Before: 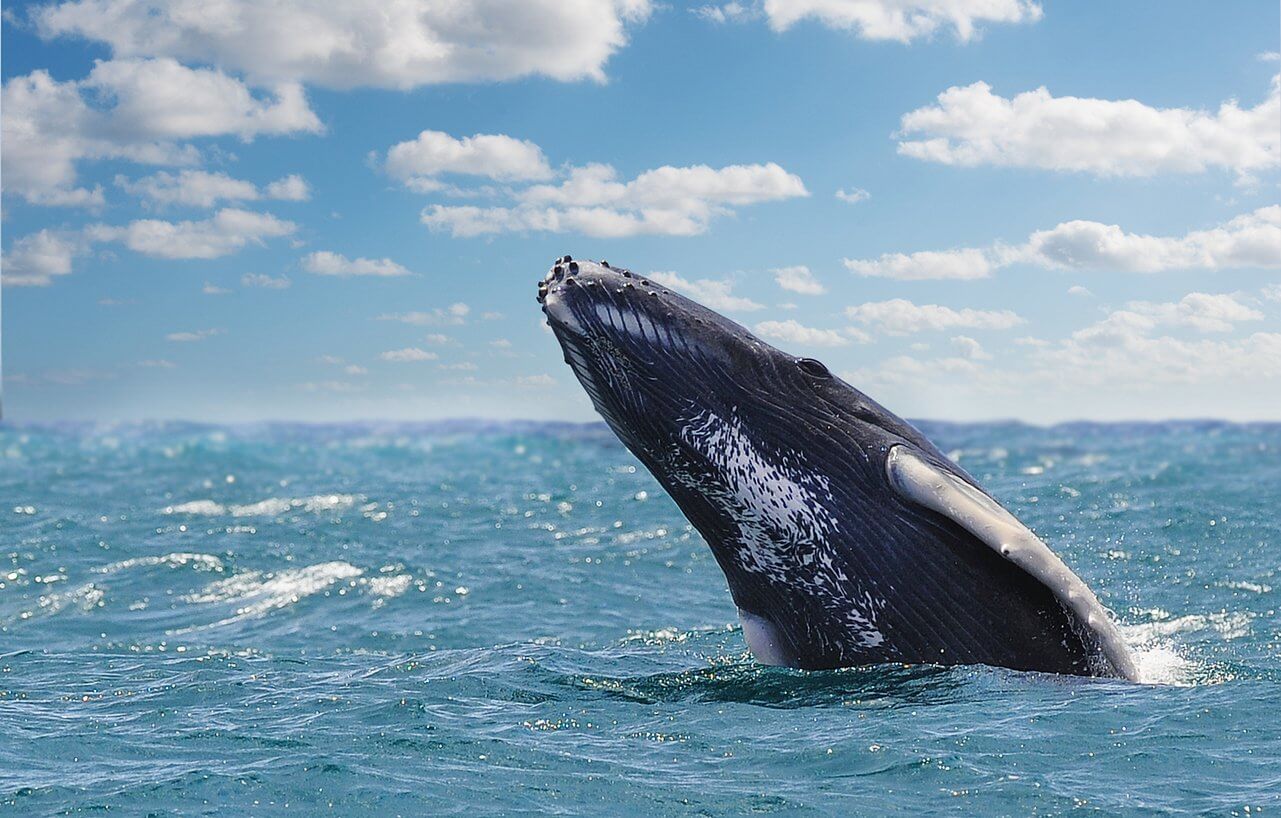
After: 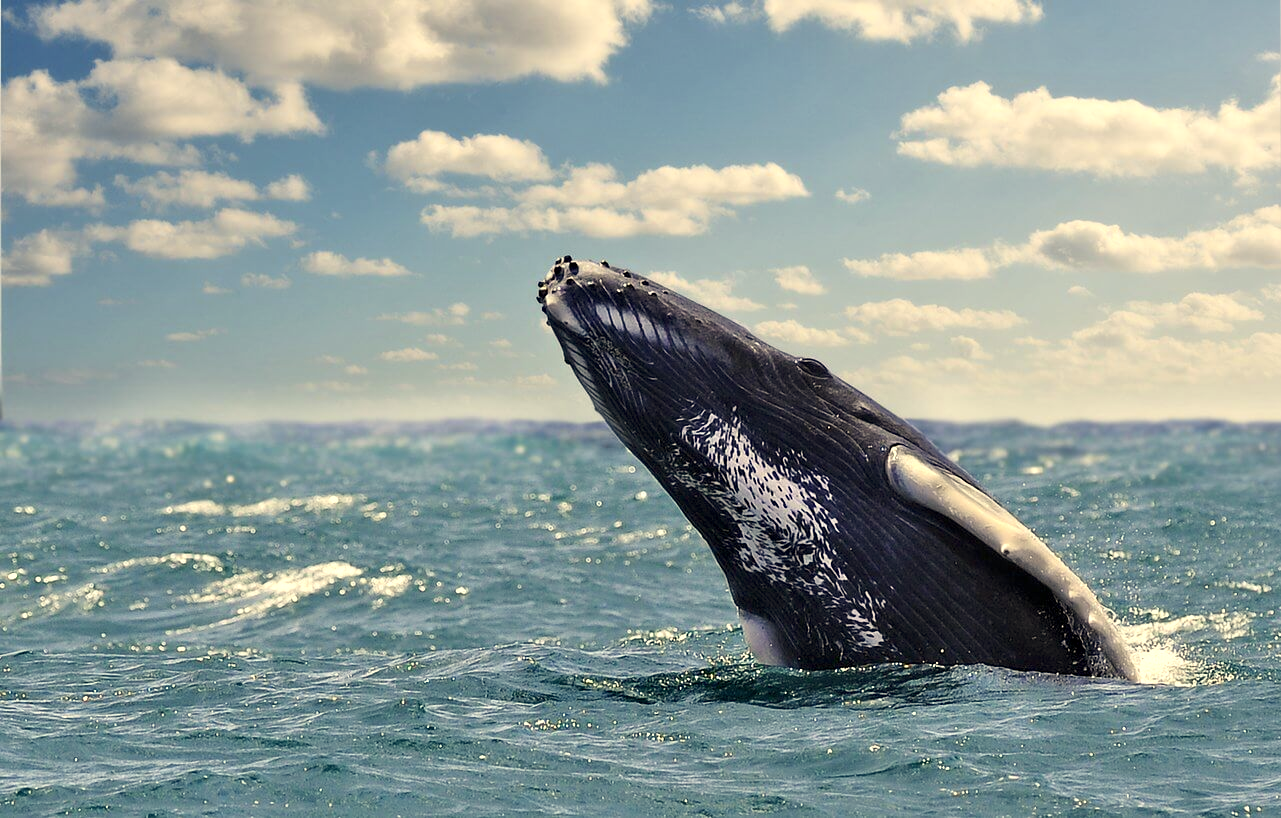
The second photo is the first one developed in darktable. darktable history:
color correction: highlights a* 2.72, highlights b* 22.8
contrast equalizer: y [[0.513, 0.565, 0.608, 0.562, 0.512, 0.5], [0.5 ×6], [0.5, 0.5, 0.5, 0.528, 0.598, 0.658], [0 ×6], [0 ×6]]
